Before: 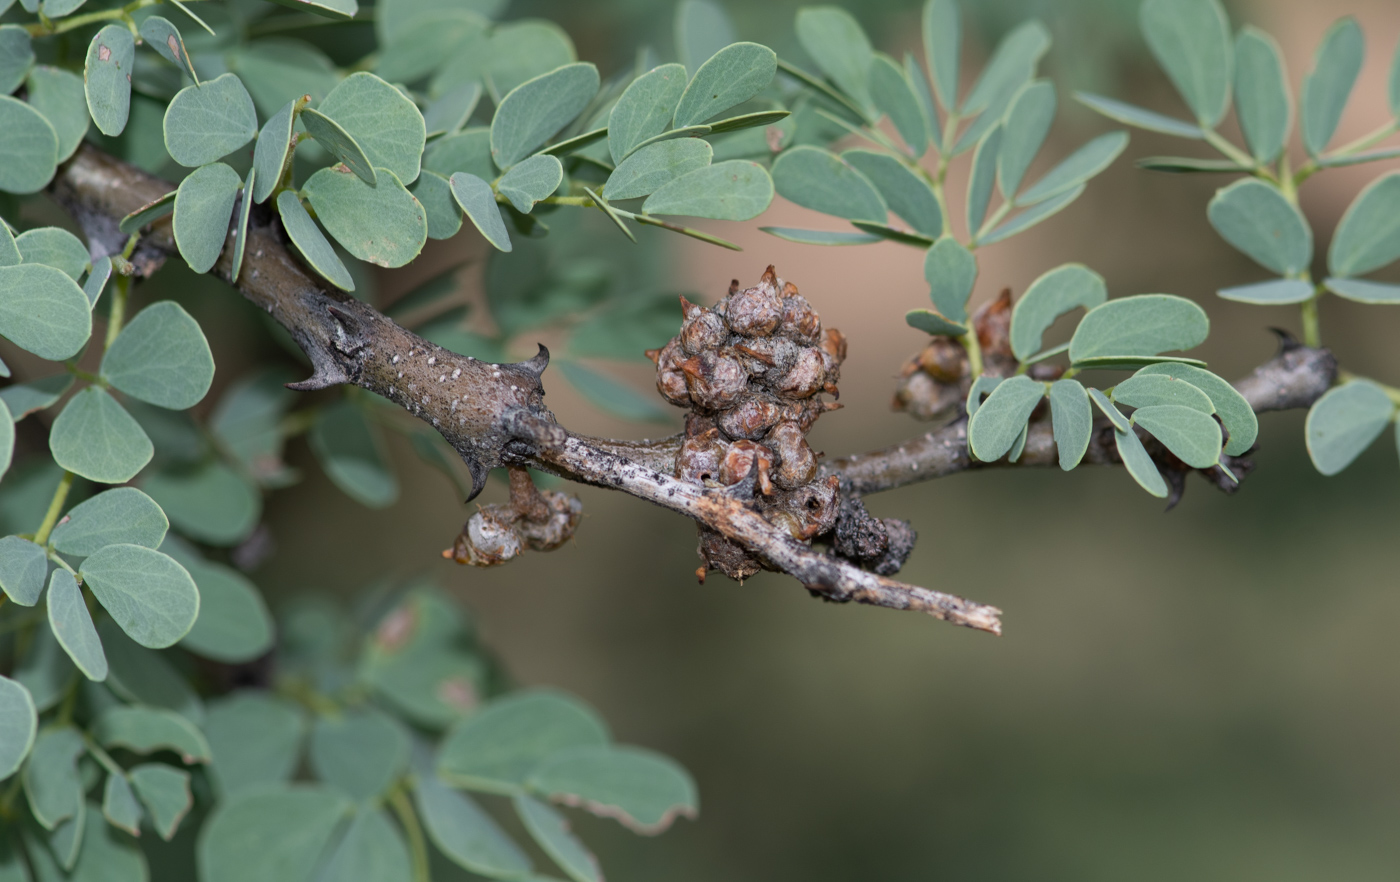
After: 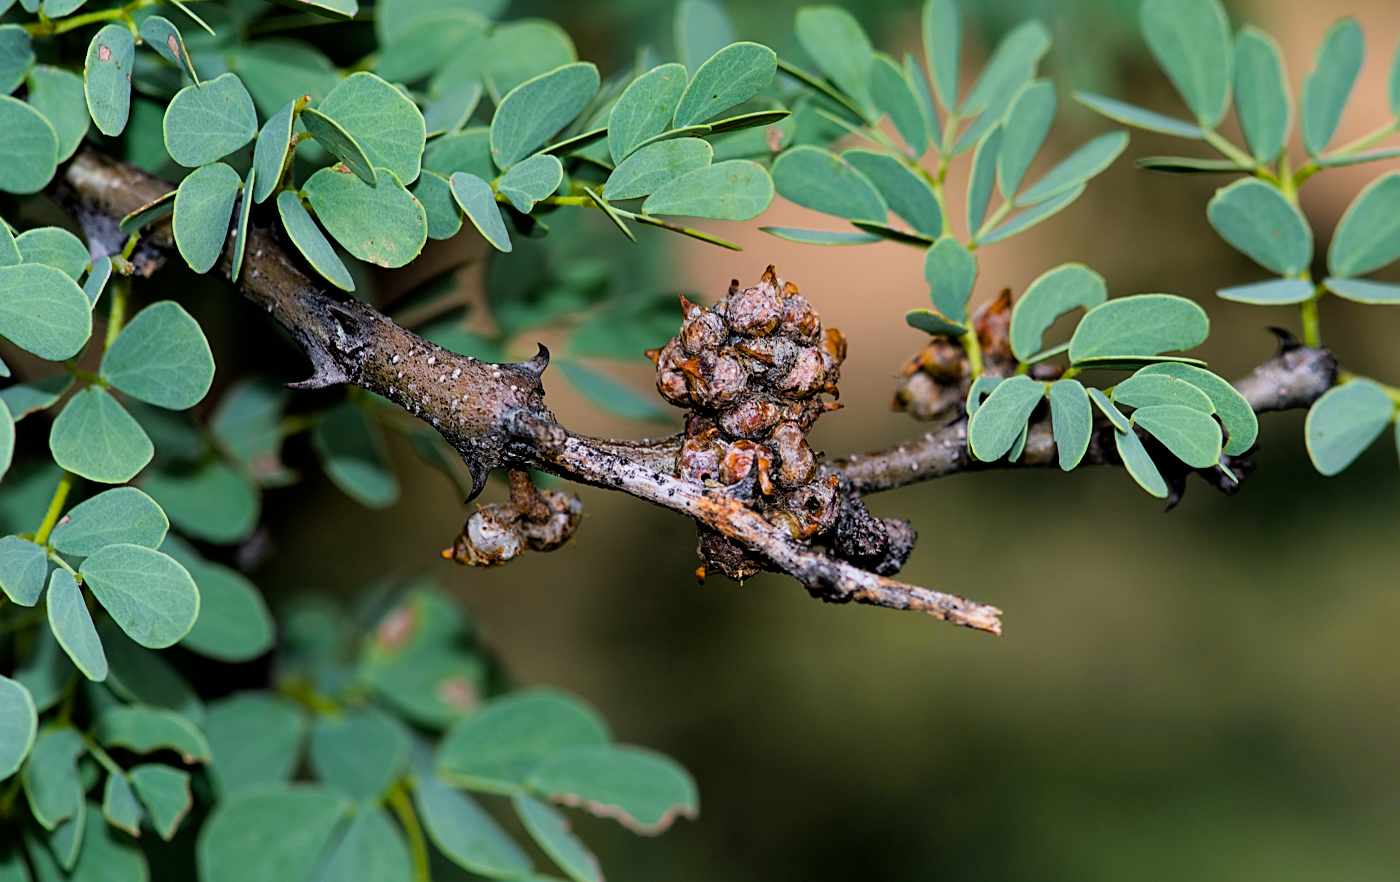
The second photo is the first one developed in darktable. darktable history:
color balance rgb: linear chroma grading › global chroma 25%, perceptual saturation grading › global saturation 50%
exposure: black level correction 0.004, exposure 0.014 EV, compensate highlight preservation false
sharpen: on, module defaults
filmic rgb: black relative exposure -4 EV, white relative exposure 3 EV, hardness 3.02, contrast 1.4
